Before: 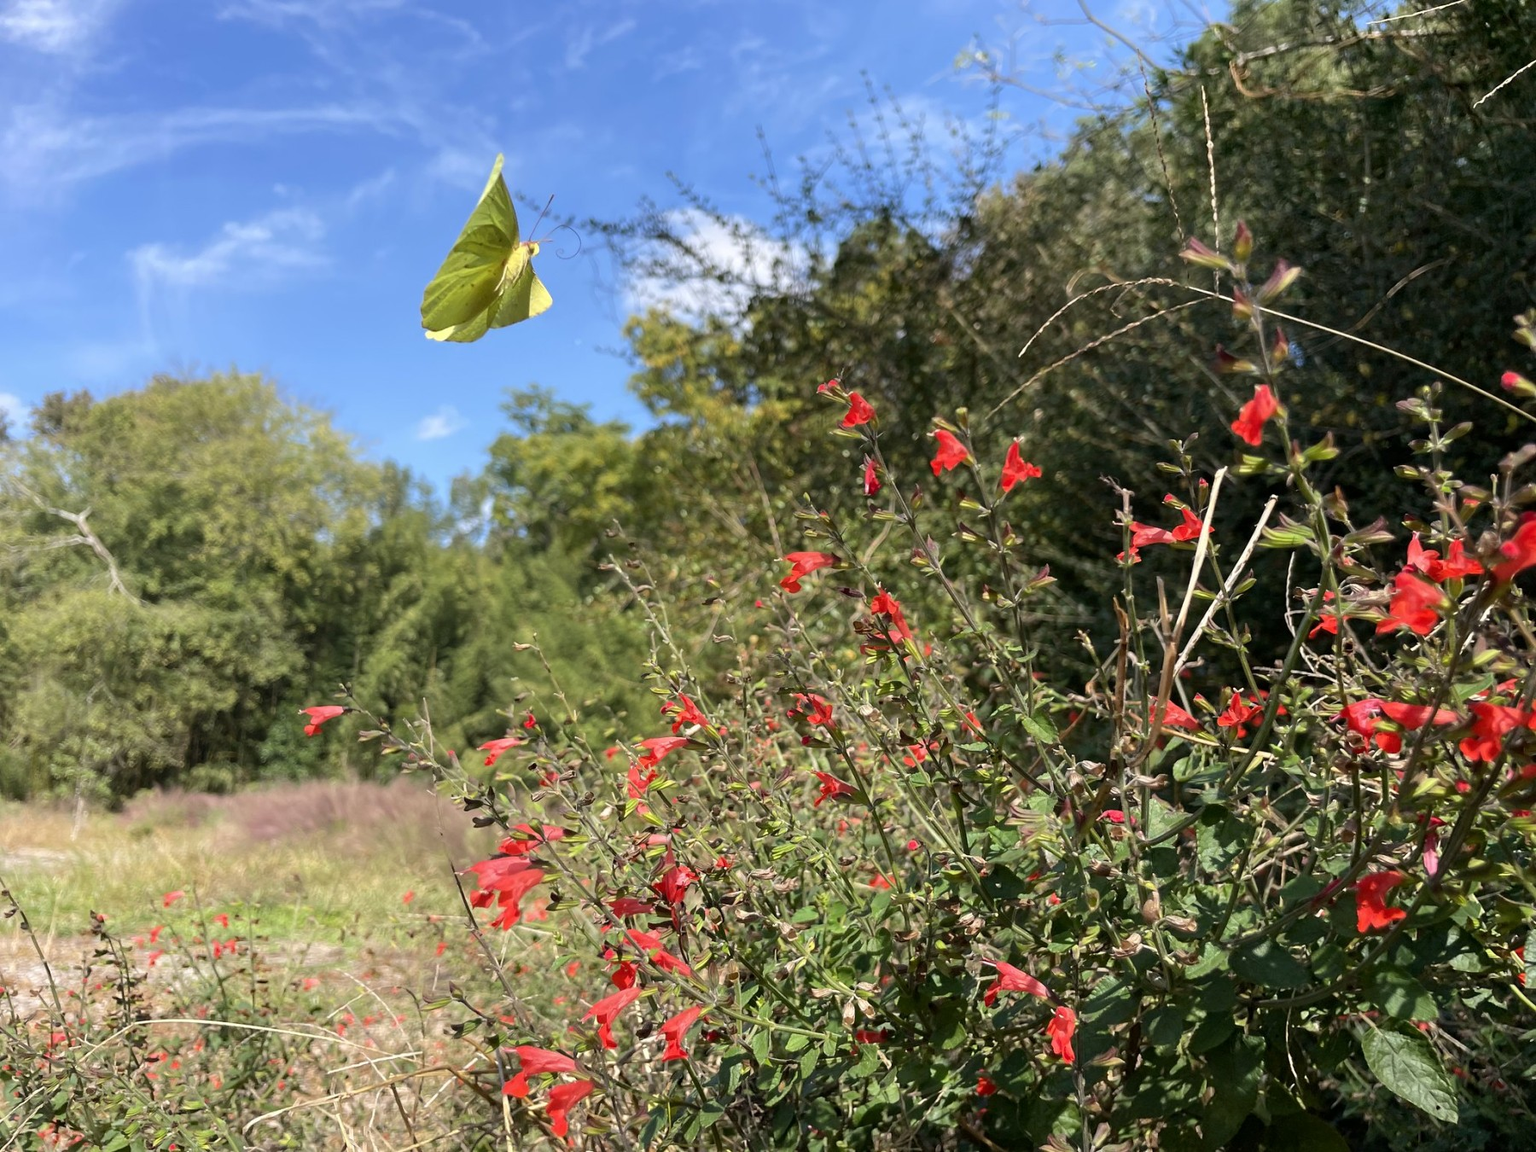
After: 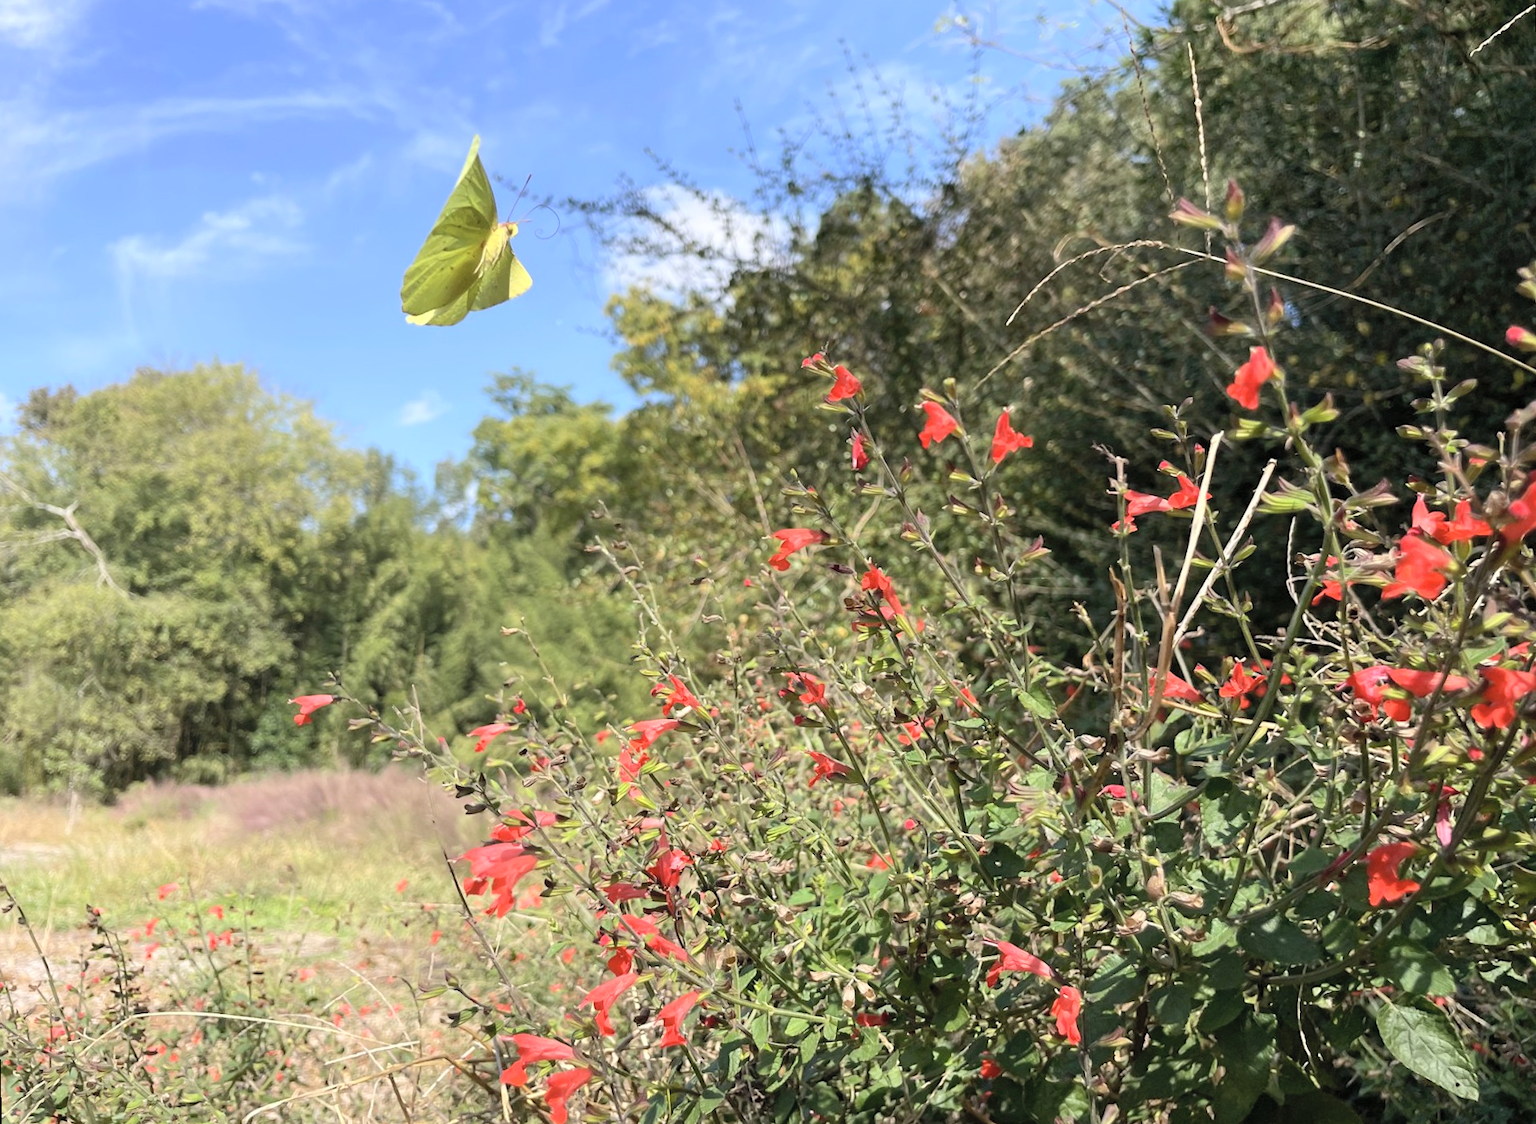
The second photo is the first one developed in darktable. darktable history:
contrast brightness saturation: contrast 0.14, brightness 0.21
rotate and perspective: rotation -1.32°, lens shift (horizontal) -0.031, crop left 0.015, crop right 0.985, crop top 0.047, crop bottom 0.982
